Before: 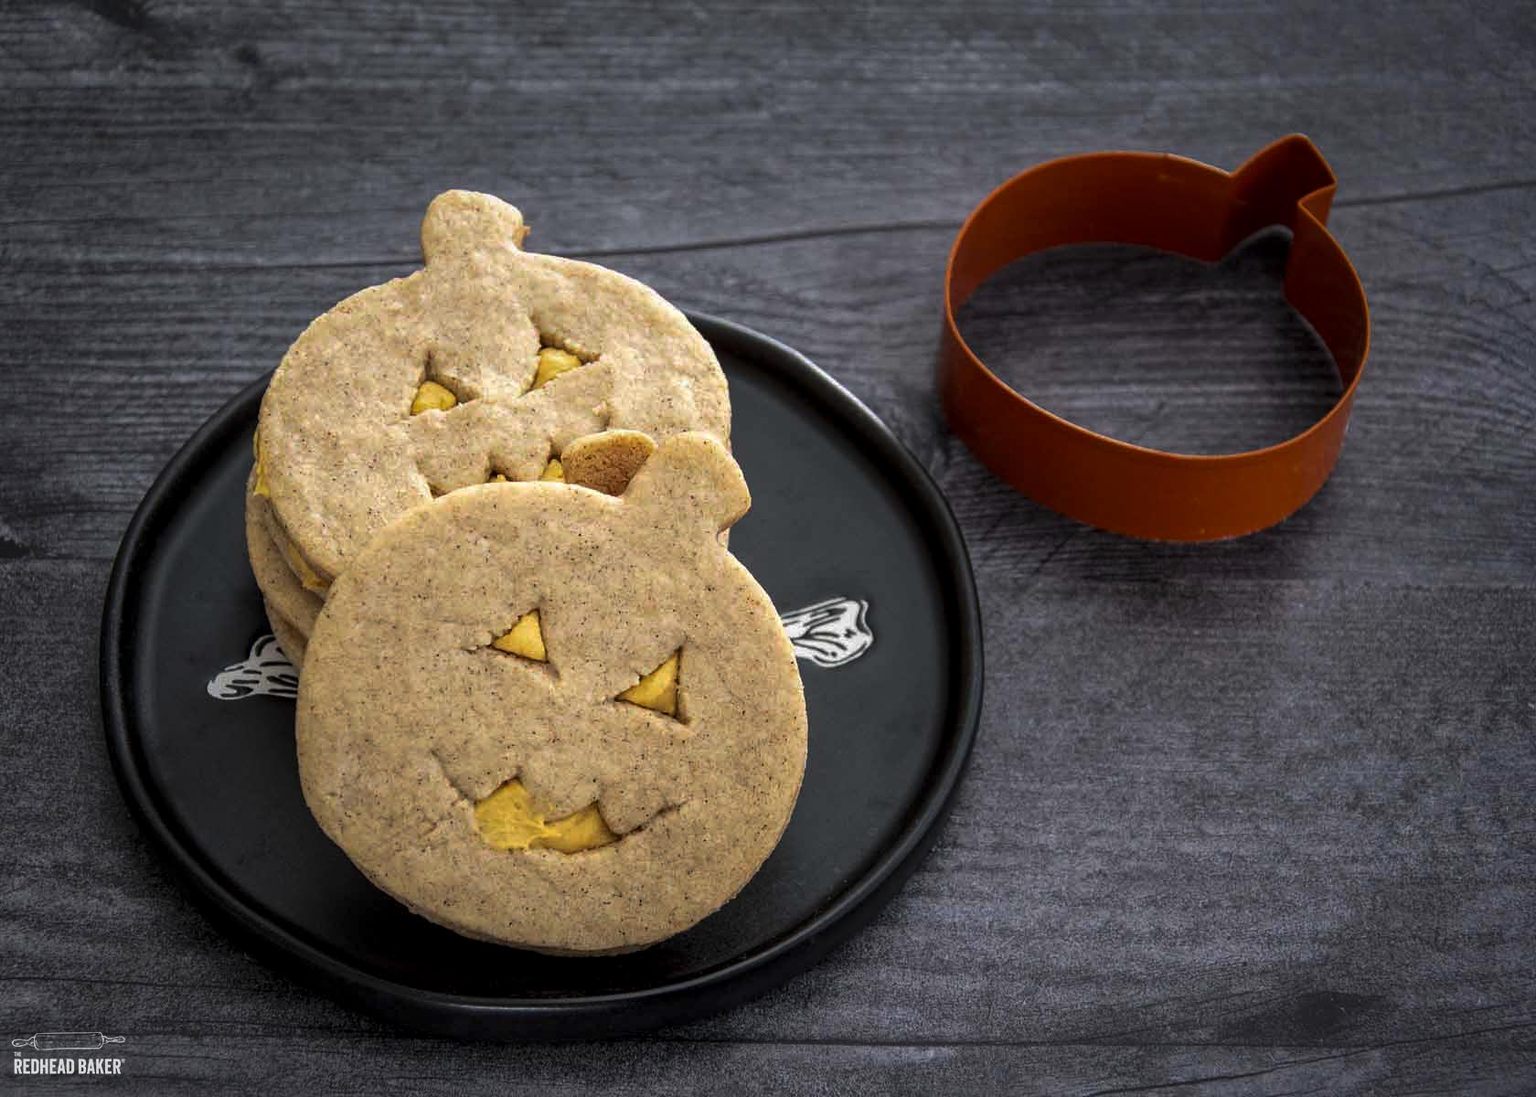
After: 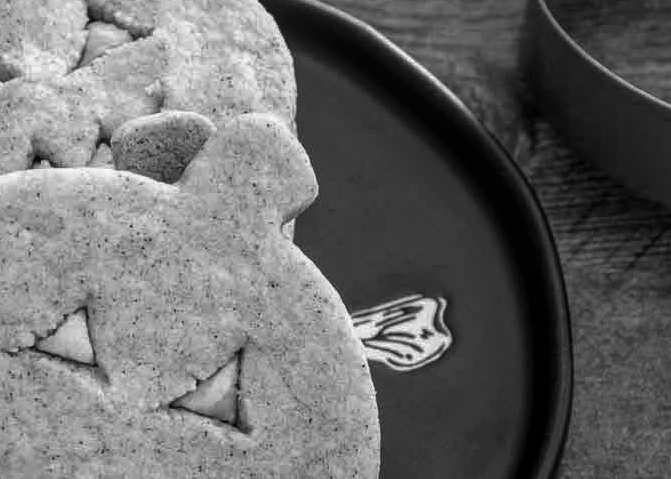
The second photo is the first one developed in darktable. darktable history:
crop: left 30%, top 30%, right 30%, bottom 30%
local contrast: on, module defaults
monochrome: a 2.21, b -1.33, size 2.2
contrast brightness saturation: contrast -0.08, brightness -0.04, saturation -0.11
